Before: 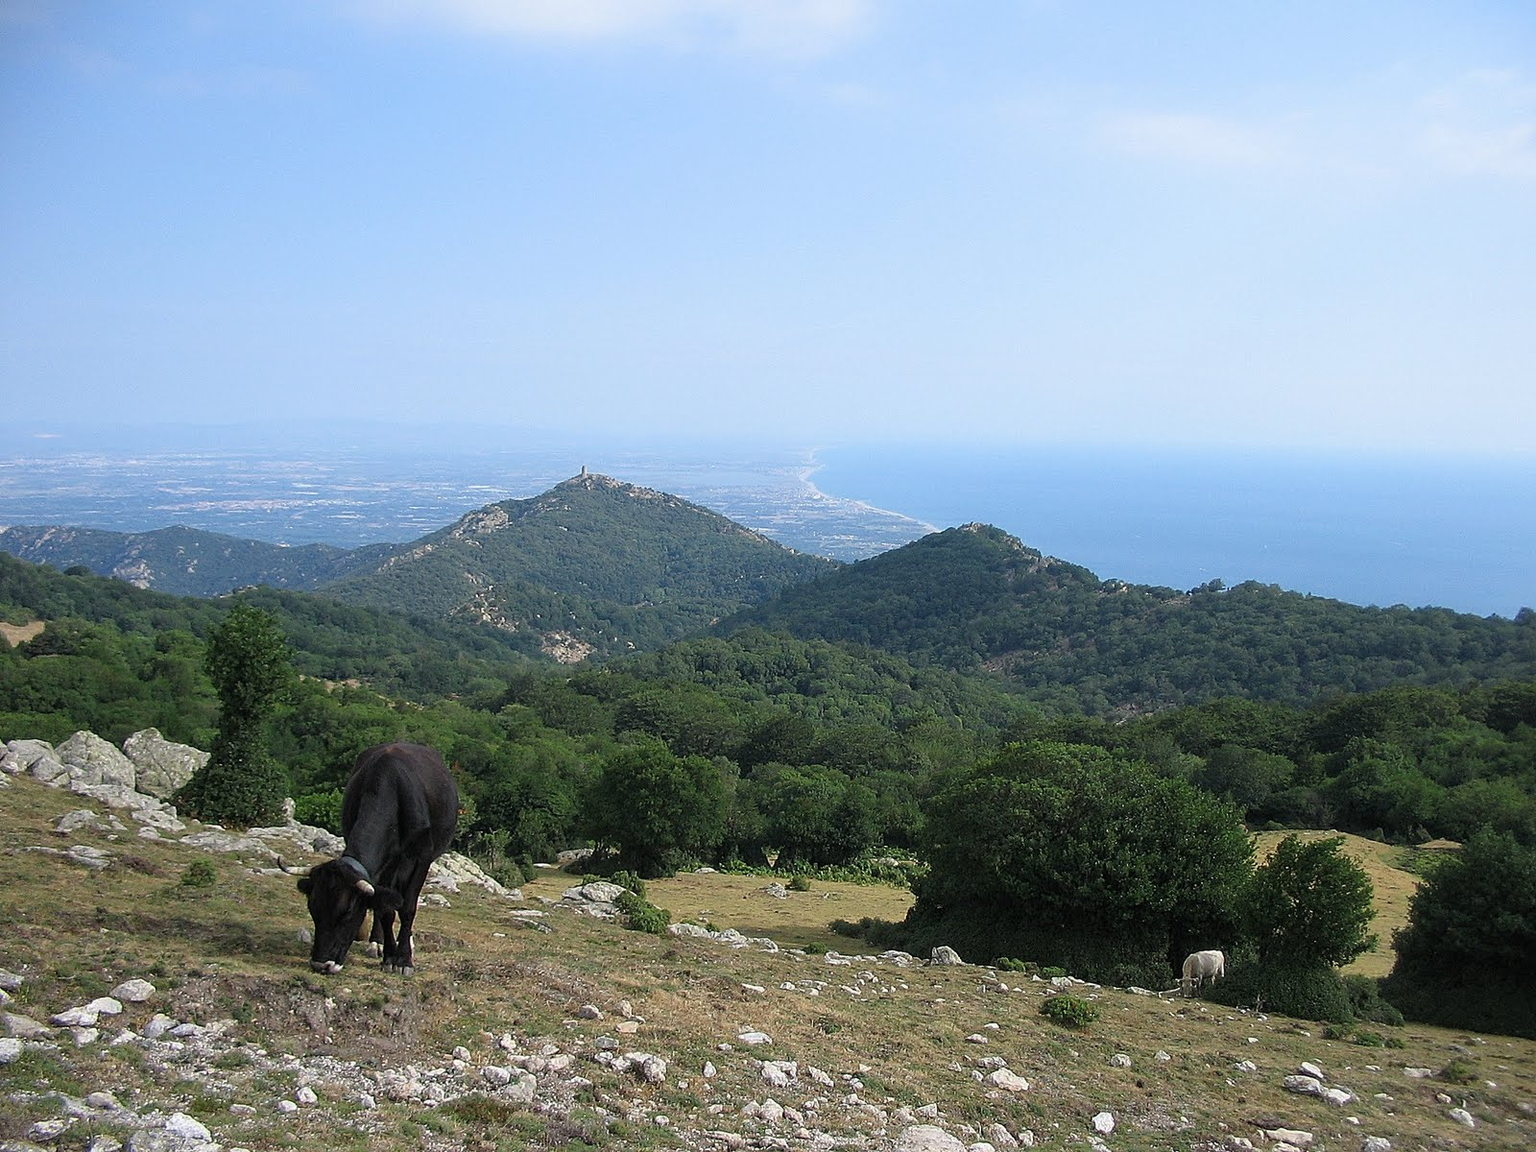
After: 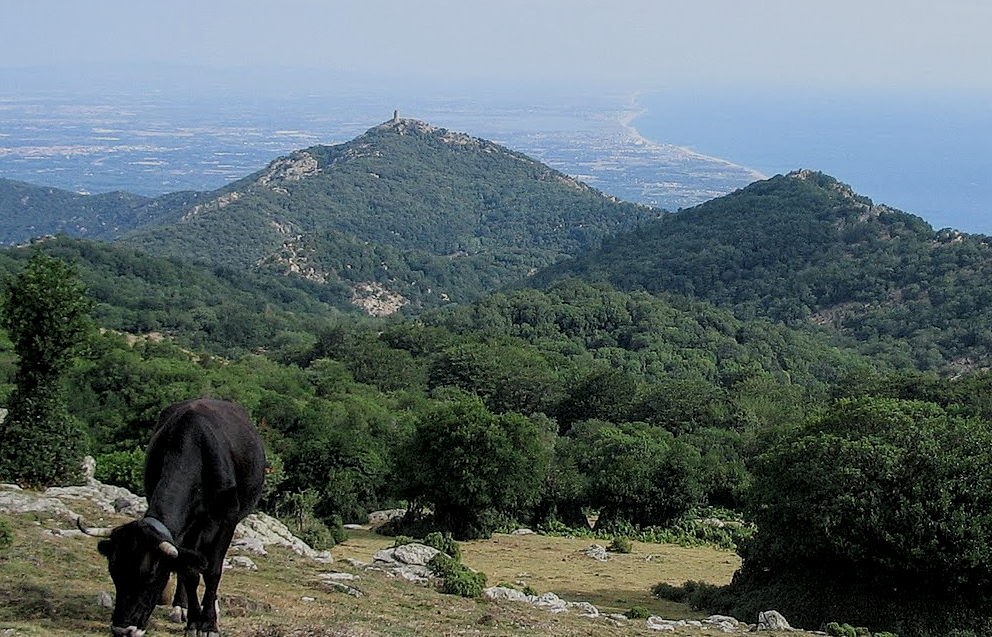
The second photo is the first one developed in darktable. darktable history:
crop: left 13.312%, top 31.28%, right 24.627%, bottom 15.582%
filmic rgb: middle gray luminance 18.42%, black relative exposure -11.25 EV, white relative exposure 3.75 EV, threshold 6 EV, target black luminance 0%, hardness 5.87, latitude 57.4%, contrast 0.963, shadows ↔ highlights balance 49.98%, add noise in highlights 0, preserve chrominance luminance Y, color science v3 (2019), use custom middle-gray values true, iterations of high-quality reconstruction 0, contrast in highlights soft, enable highlight reconstruction true
local contrast: on, module defaults
